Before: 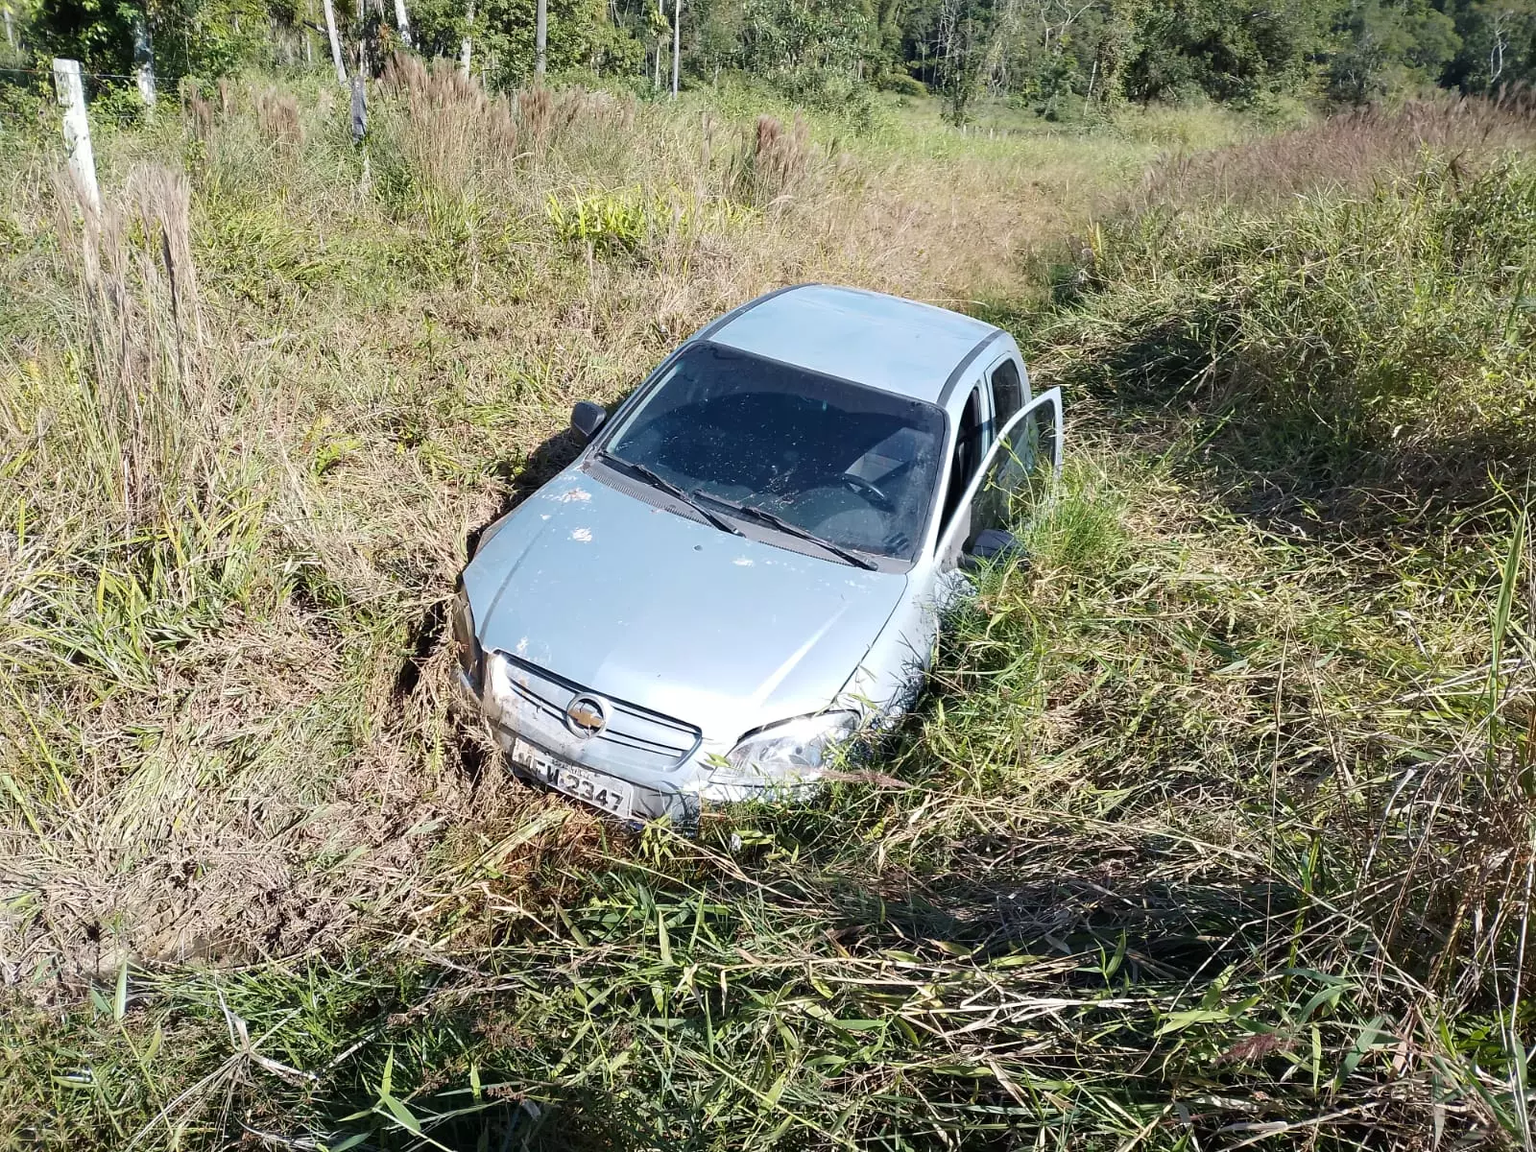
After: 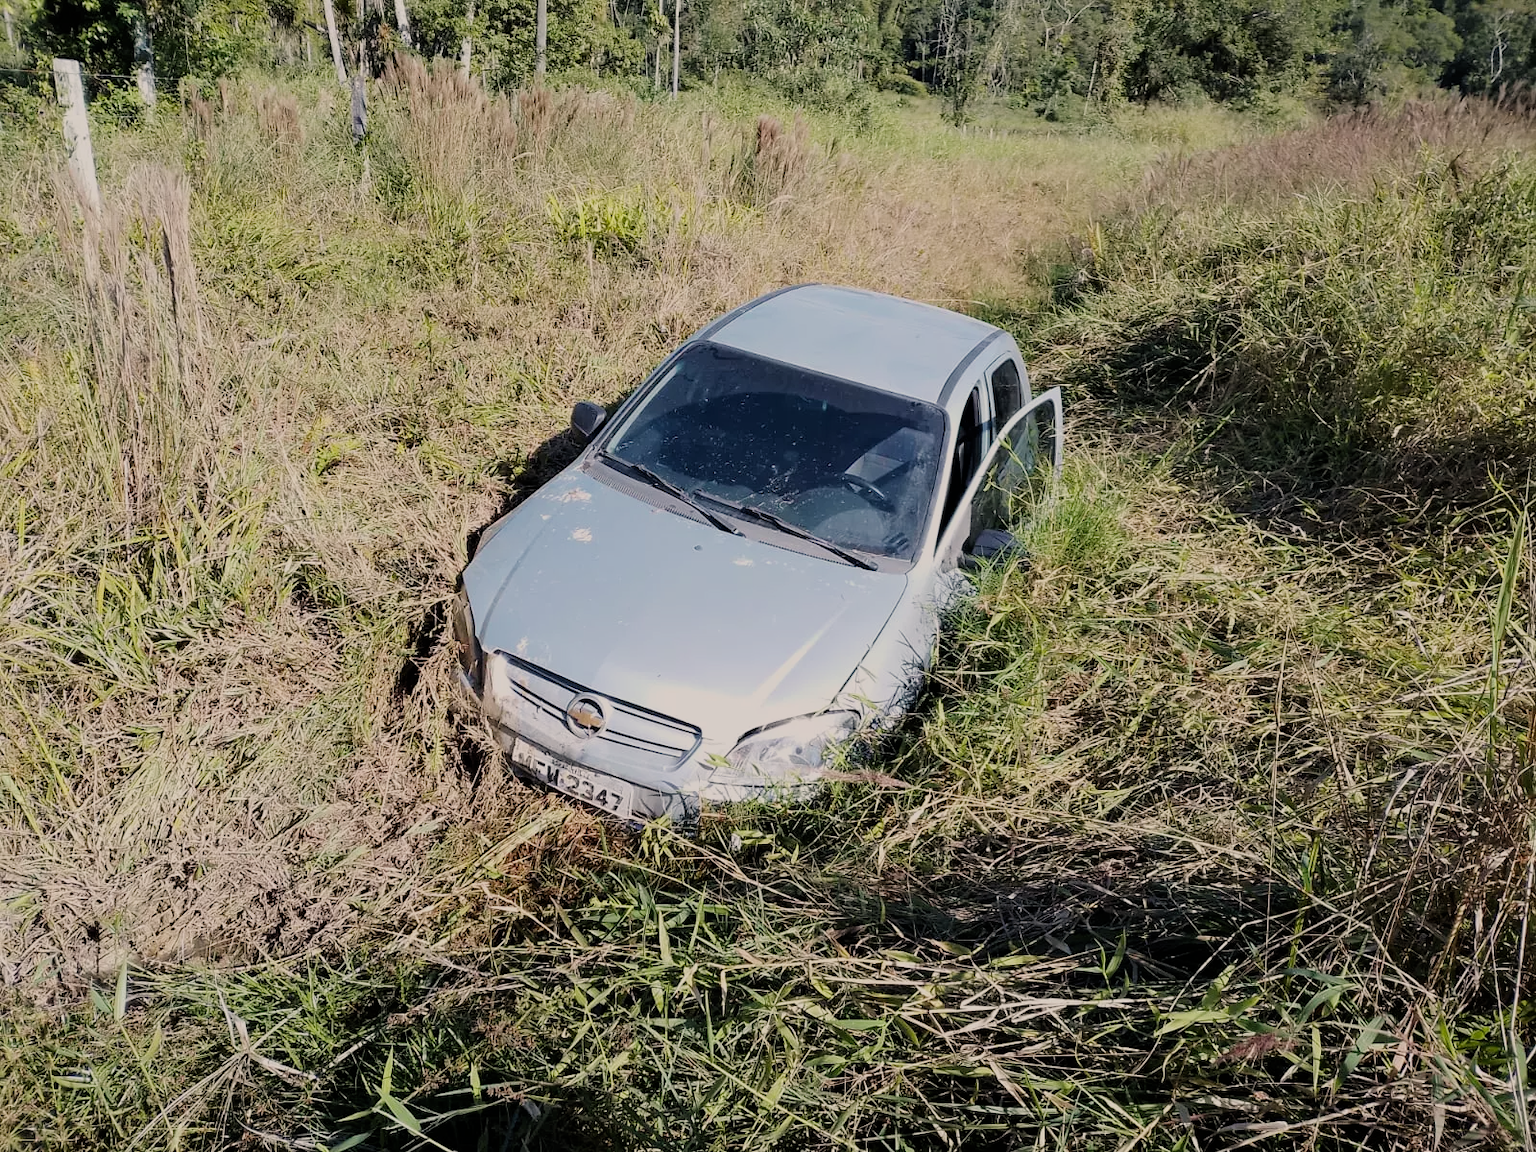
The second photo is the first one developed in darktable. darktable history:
exposure: exposure -0.153 EV, compensate highlight preservation false
filmic rgb: black relative exposure -7.65 EV, white relative exposure 4.56 EV, hardness 3.61
color correction: highlights a* 3.83, highlights b* 5.1
